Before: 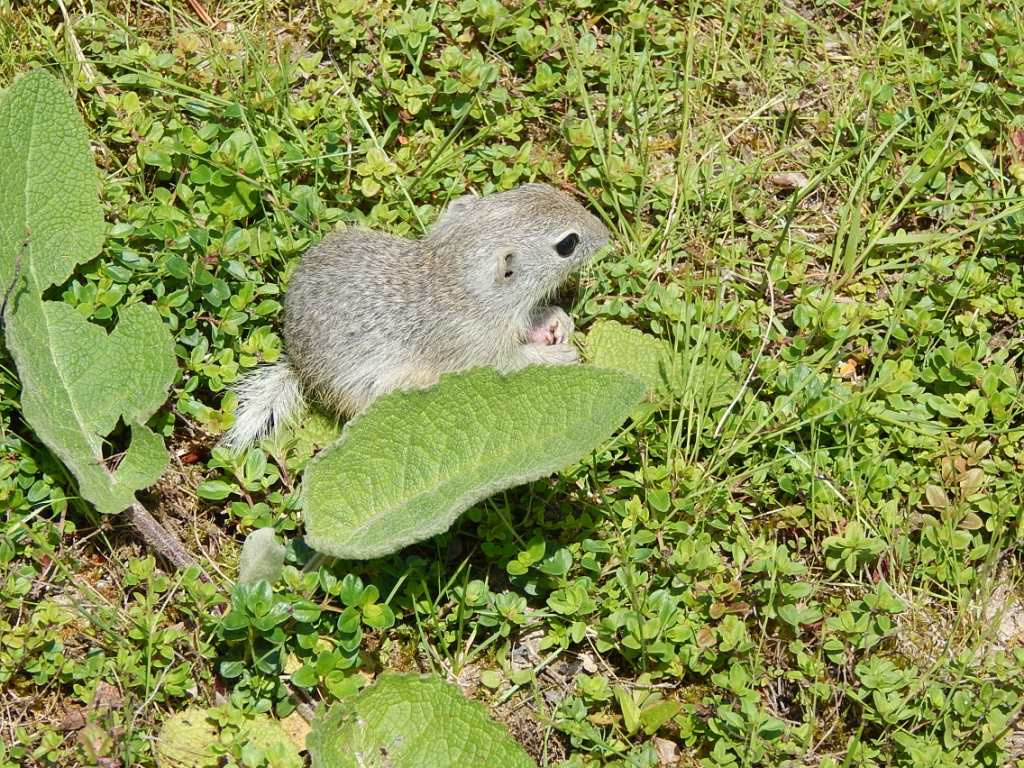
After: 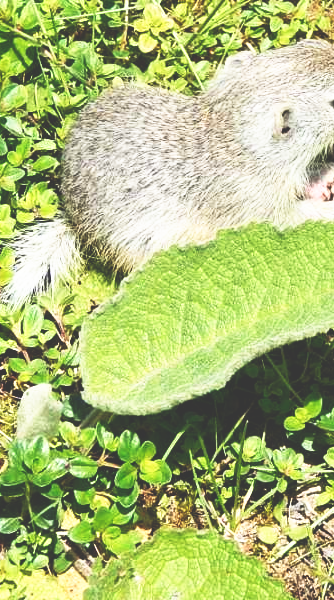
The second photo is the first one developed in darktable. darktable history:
shadows and highlights: shadows 0.826, highlights 40.5
base curve: curves: ch0 [(0, 0.036) (0.007, 0.037) (0.604, 0.887) (1, 1)], preserve colors none
crop and rotate: left 21.778%, top 18.855%, right 45.554%, bottom 3.004%
